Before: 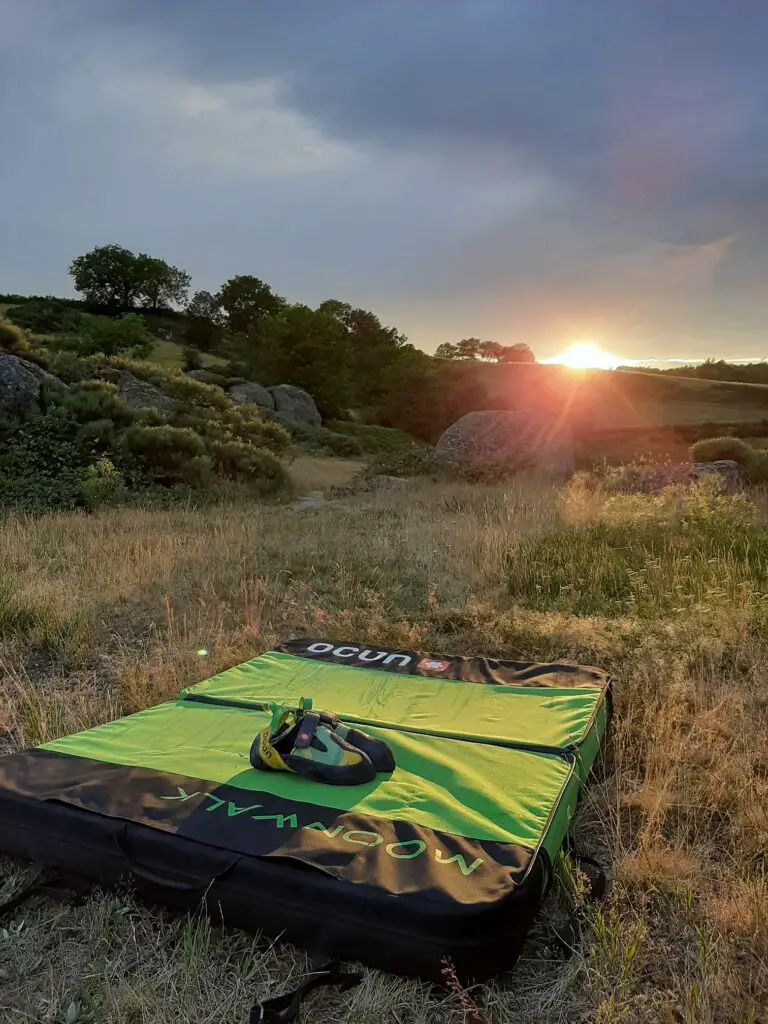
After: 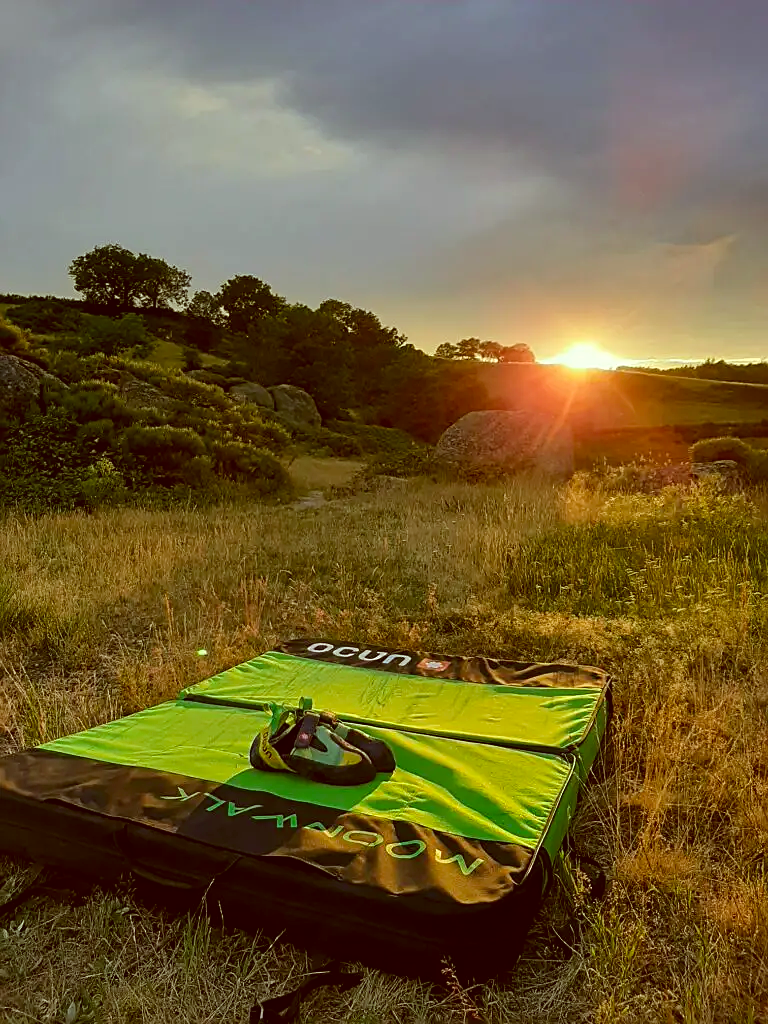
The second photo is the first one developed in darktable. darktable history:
exposure: compensate highlight preservation false
contrast brightness saturation: contrast 0.095, saturation 0.268
color correction: highlights a* -5.45, highlights b* 9.8, shadows a* 9.75, shadows b* 24.85
sharpen: on, module defaults
